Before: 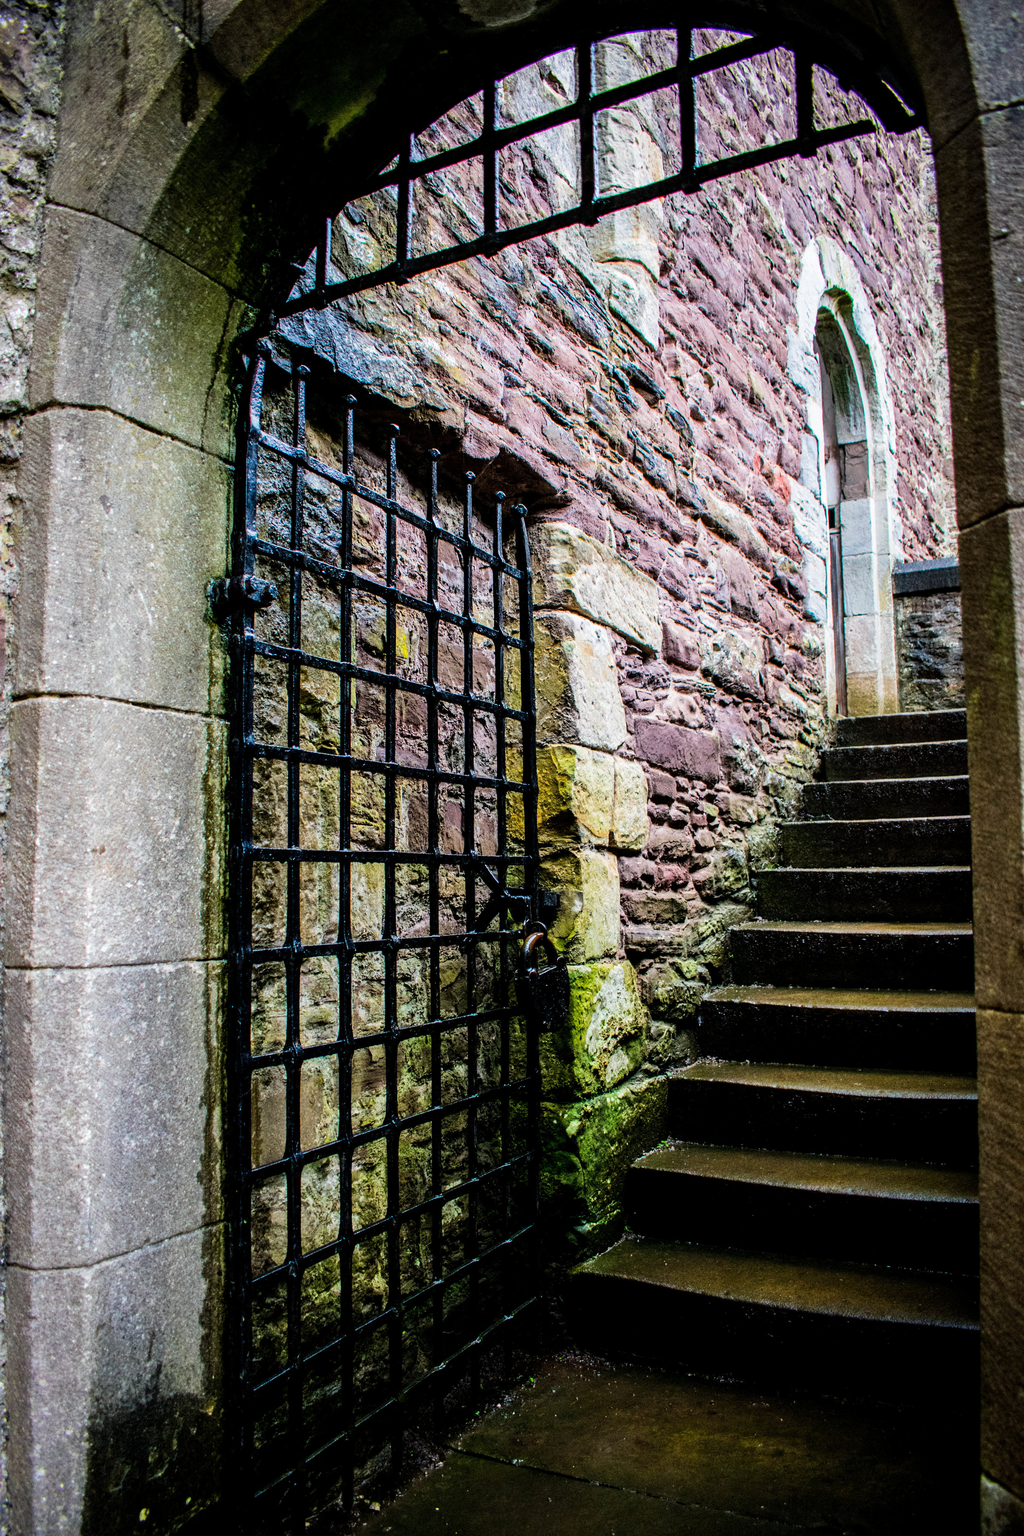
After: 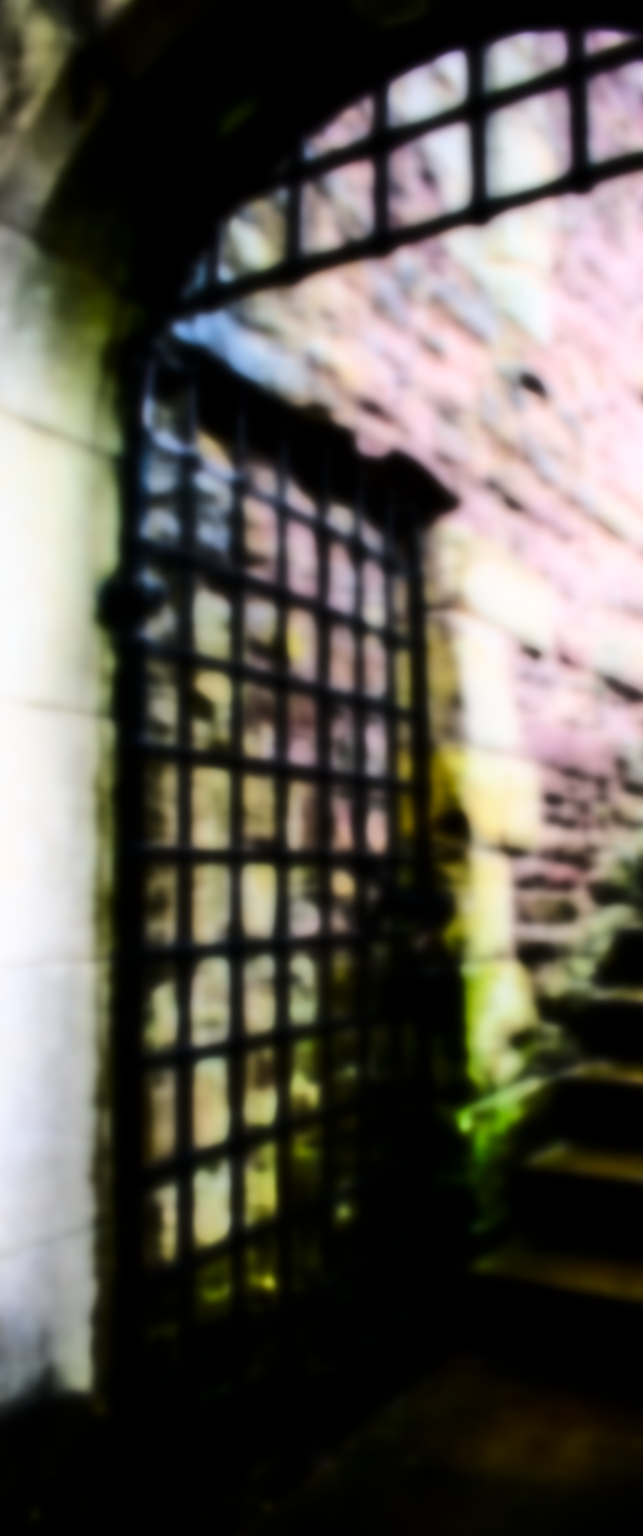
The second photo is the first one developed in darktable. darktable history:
crop: left 10.644%, right 26.528%
contrast brightness saturation: contrast 0.4, brightness 0.05, saturation 0.25
lowpass: radius 16, unbound 0
tone curve: curves: ch0 [(0, 0) (0.004, 0) (0.133, 0.076) (0.325, 0.362) (0.879, 0.885) (1, 1)], color space Lab, linked channels, preserve colors none
shadows and highlights: highlights 70.7, soften with gaussian
